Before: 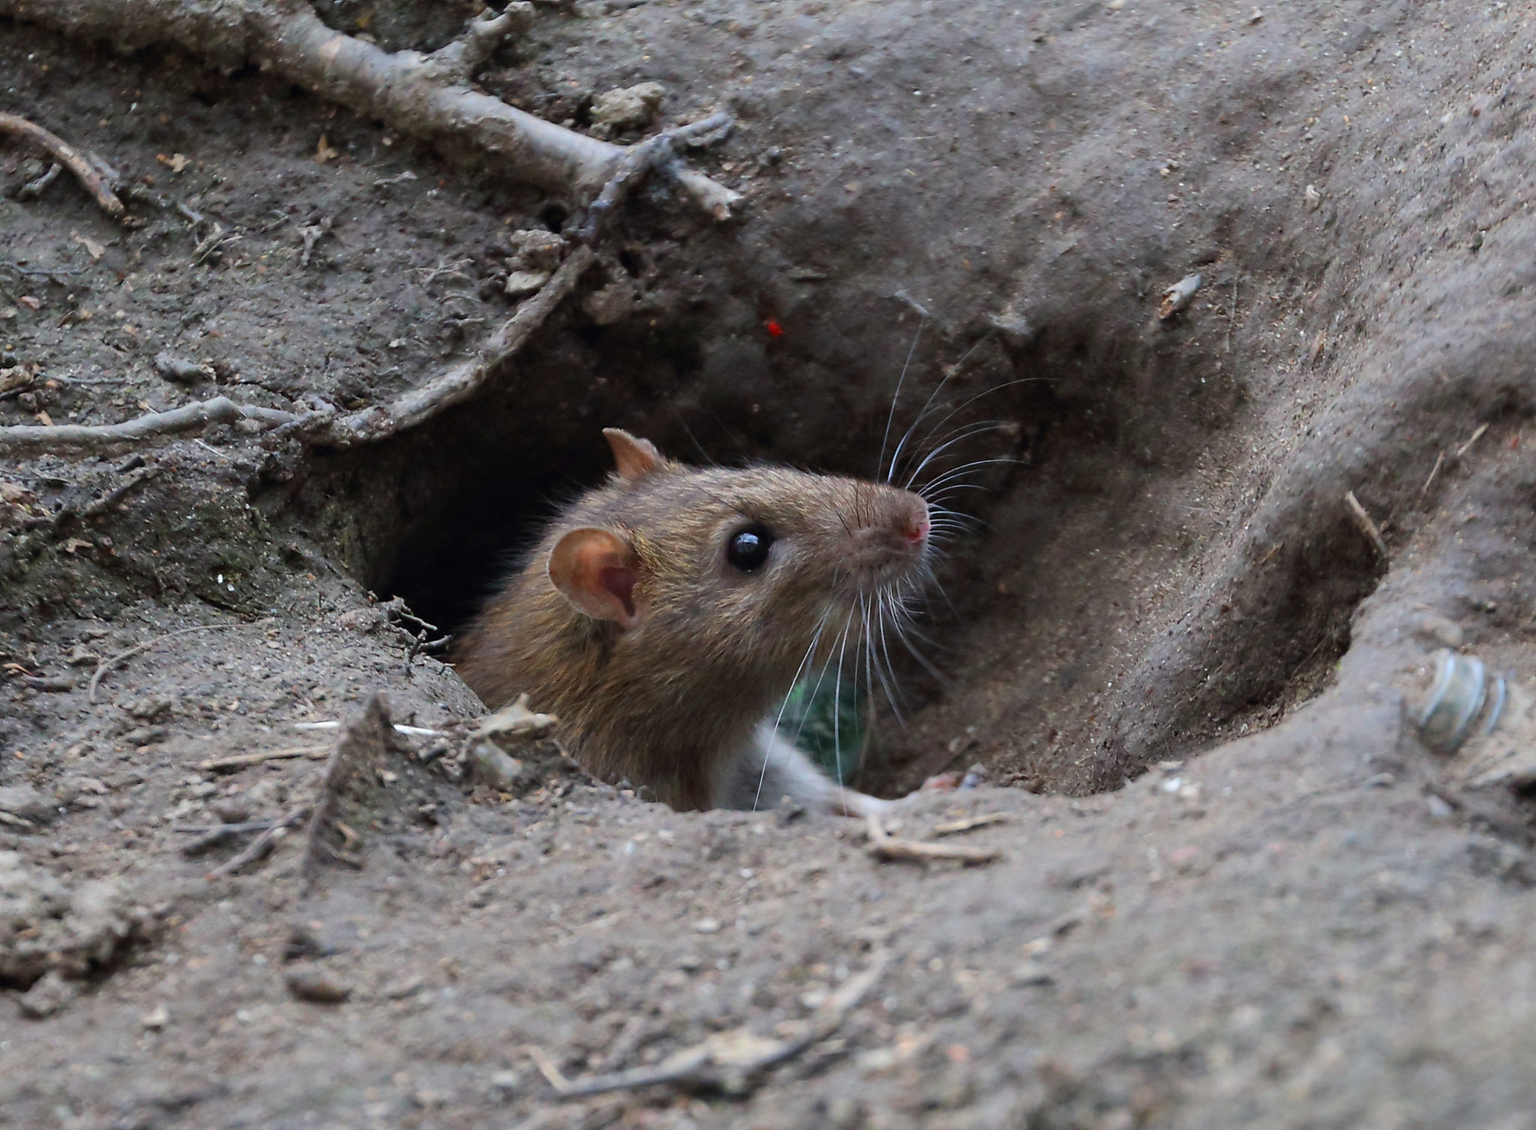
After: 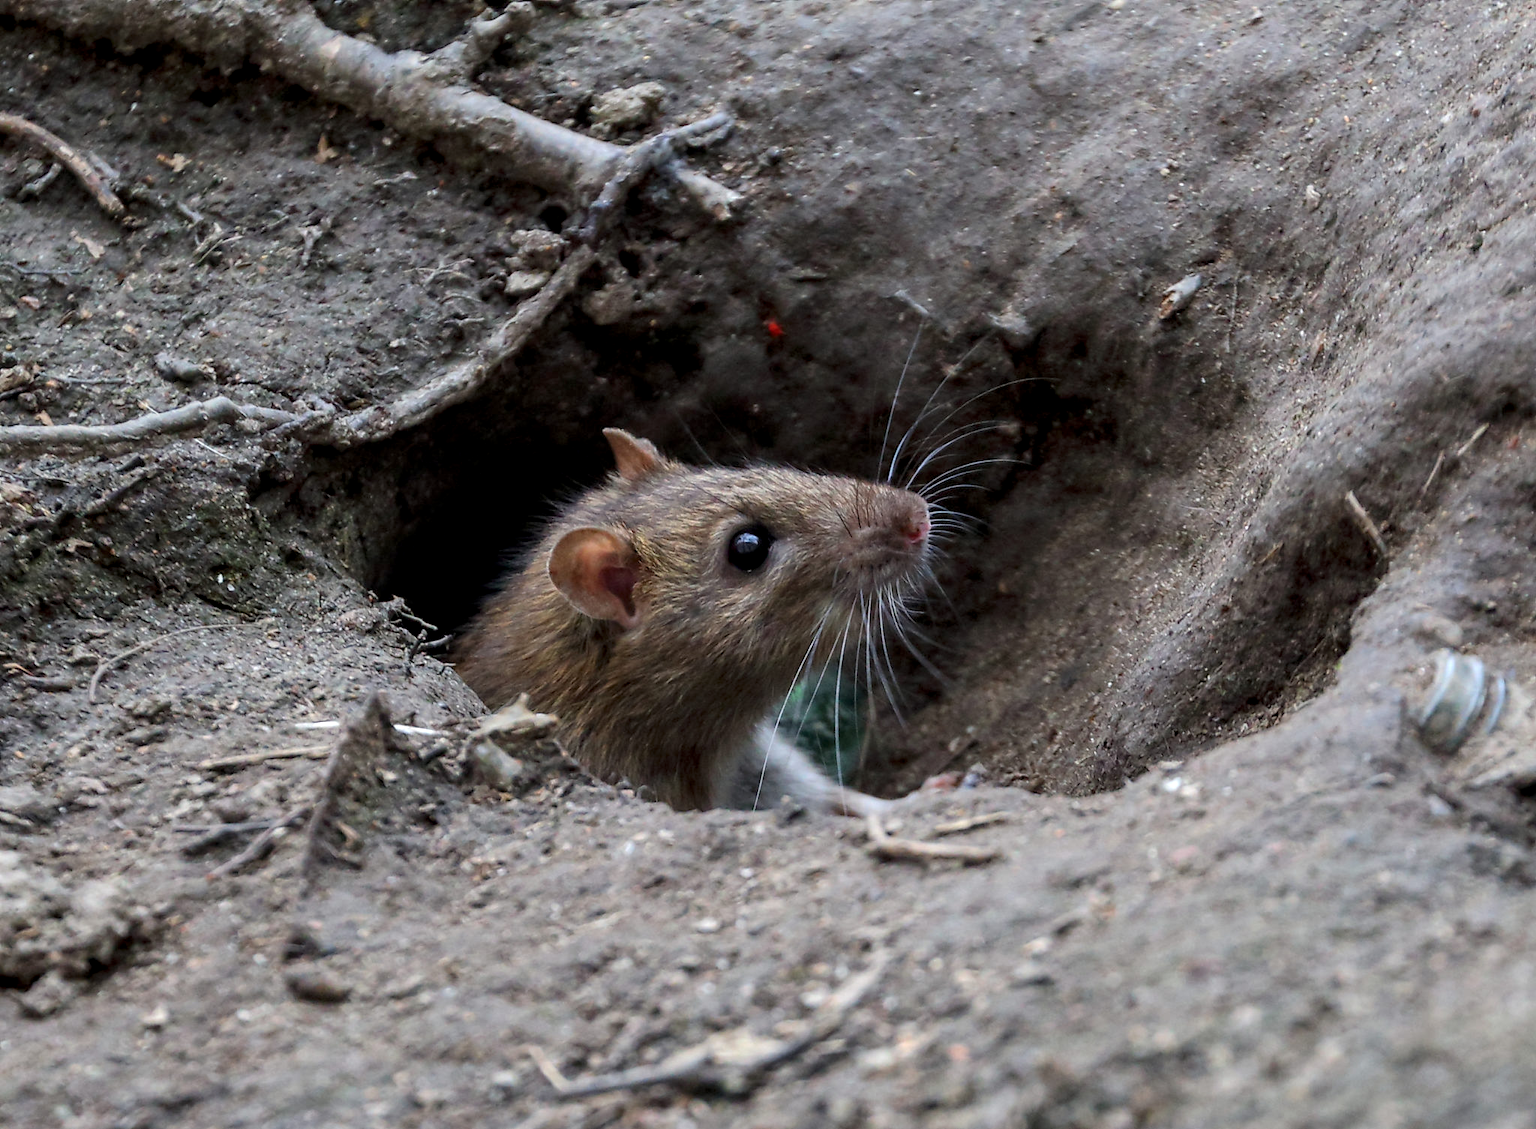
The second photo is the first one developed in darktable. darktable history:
local contrast: highlights 63%, detail 143%, midtone range 0.433
